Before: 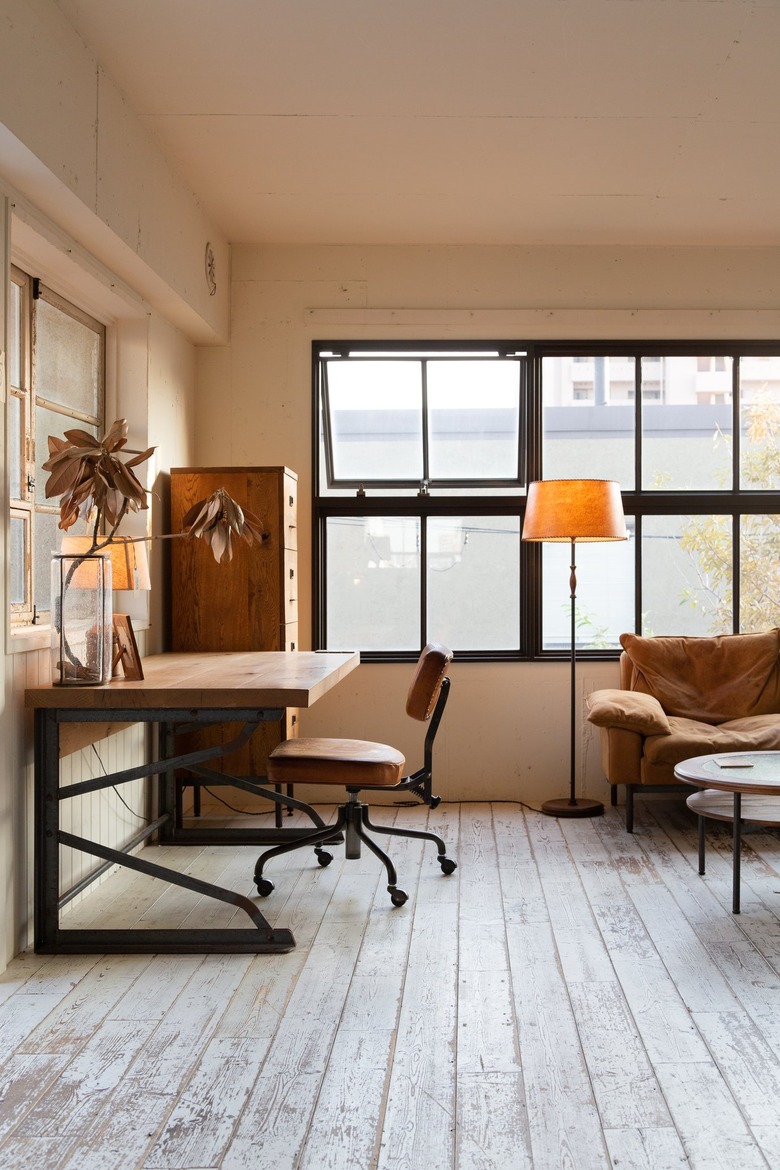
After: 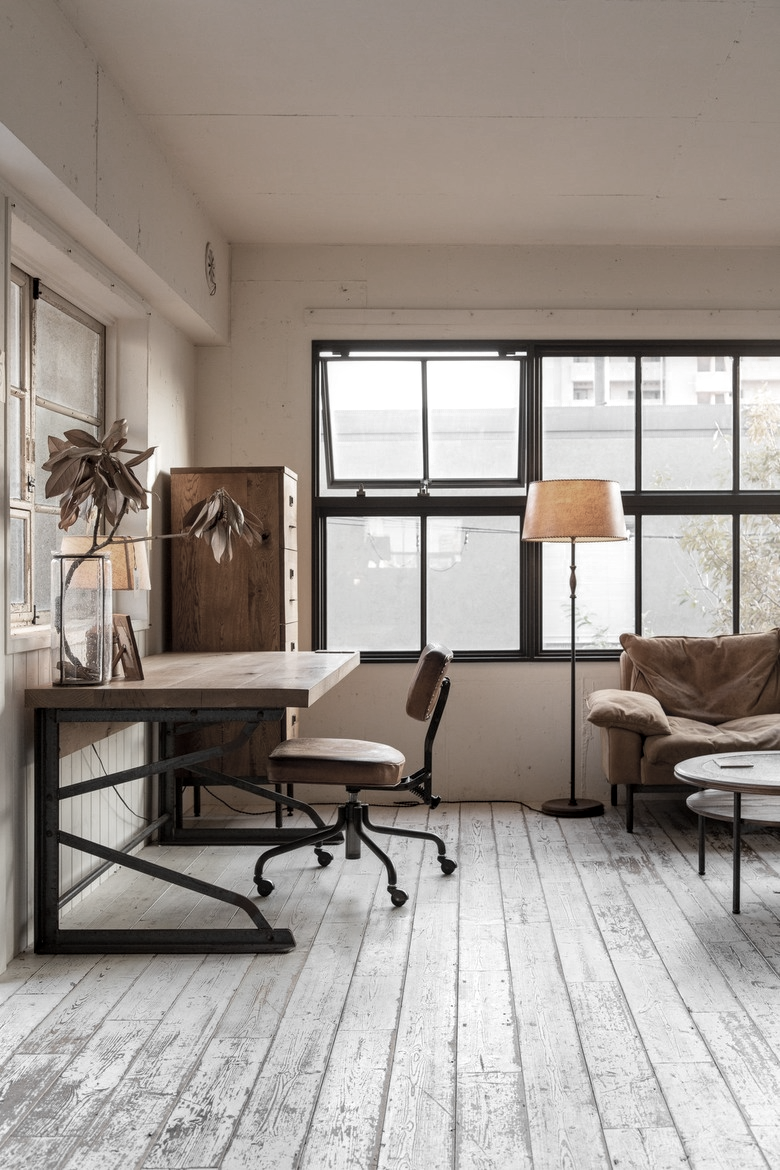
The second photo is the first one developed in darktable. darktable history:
color zones: curves: ch0 [(0, 0.613) (0.01, 0.613) (0.245, 0.448) (0.498, 0.529) (0.642, 0.665) (0.879, 0.777) (0.99, 0.613)]; ch1 [(0, 0.035) (0.121, 0.189) (0.259, 0.197) (0.415, 0.061) (0.589, 0.022) (0.732, 0.022) (0.857, 0.026) (0.991, 0.053)]
local contrast: on, module defaults
